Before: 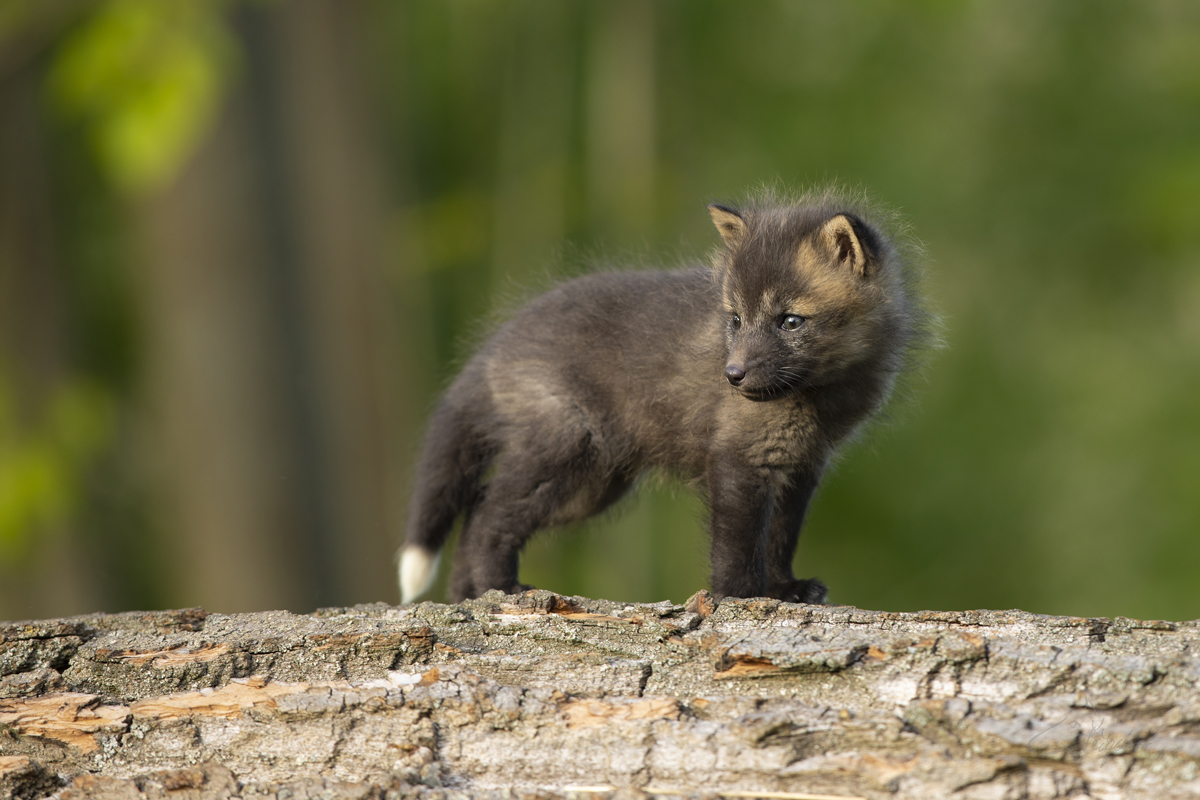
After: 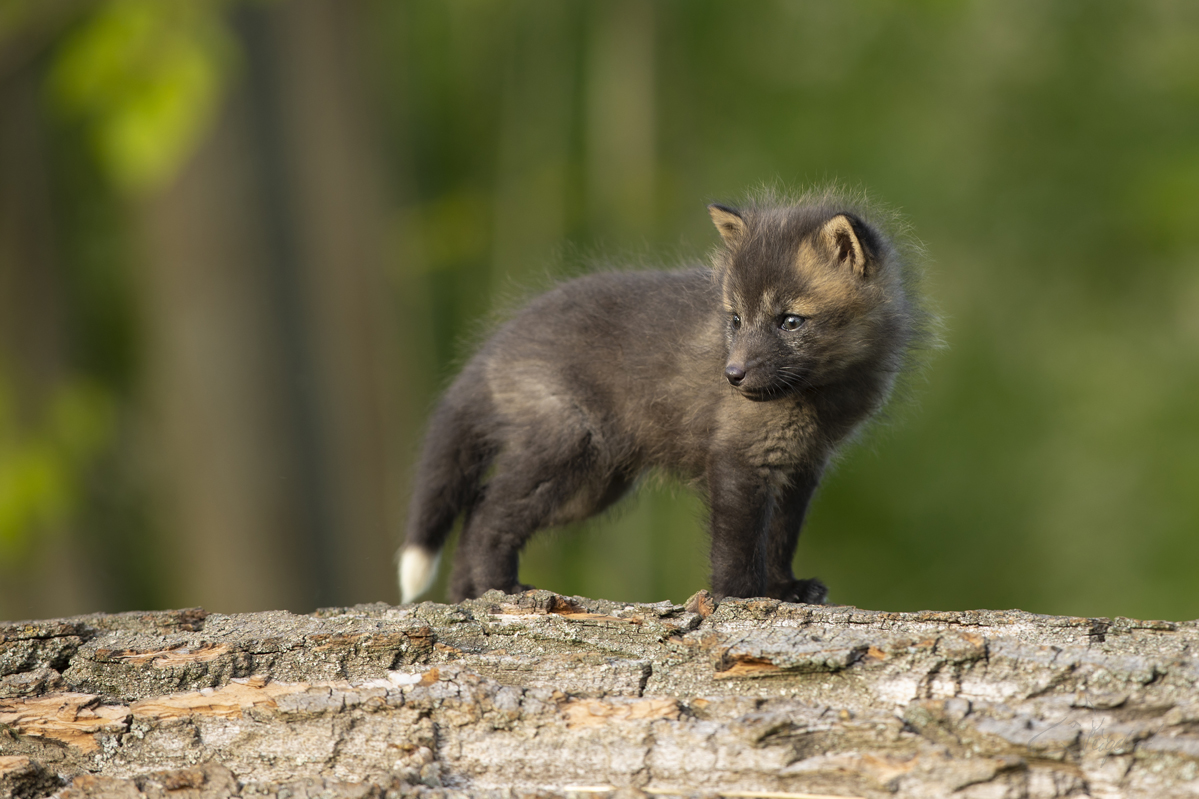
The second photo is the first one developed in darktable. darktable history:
exposure: compensate highlight preservation false
crop: left 0.006%
